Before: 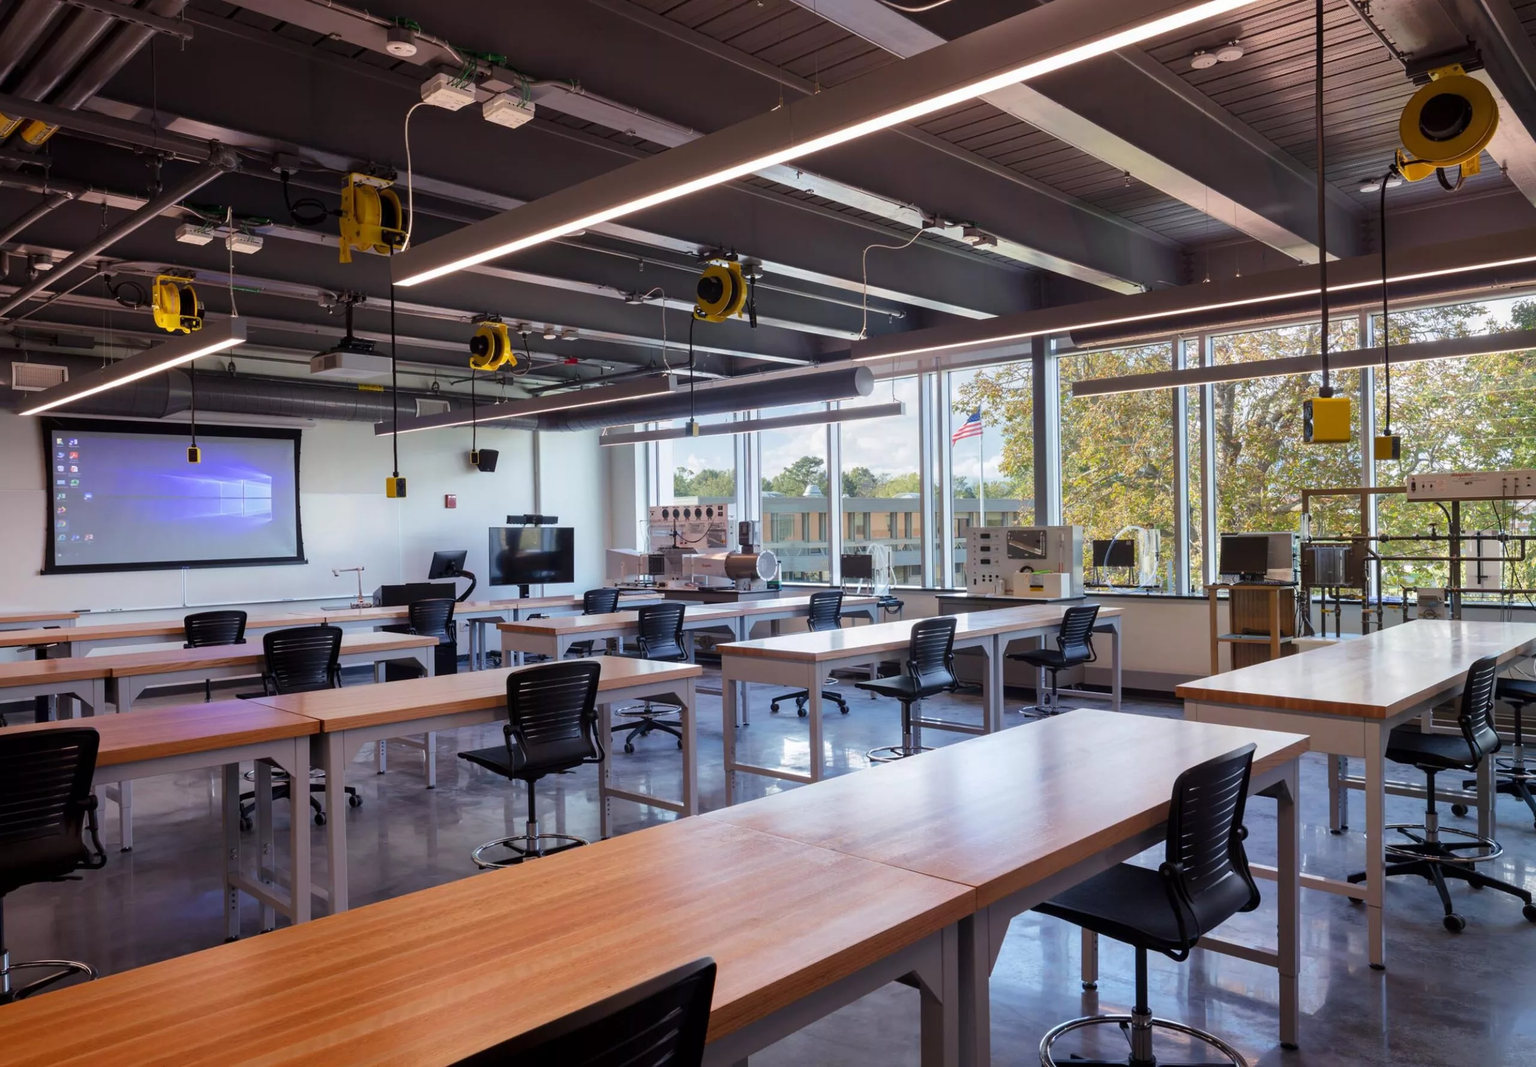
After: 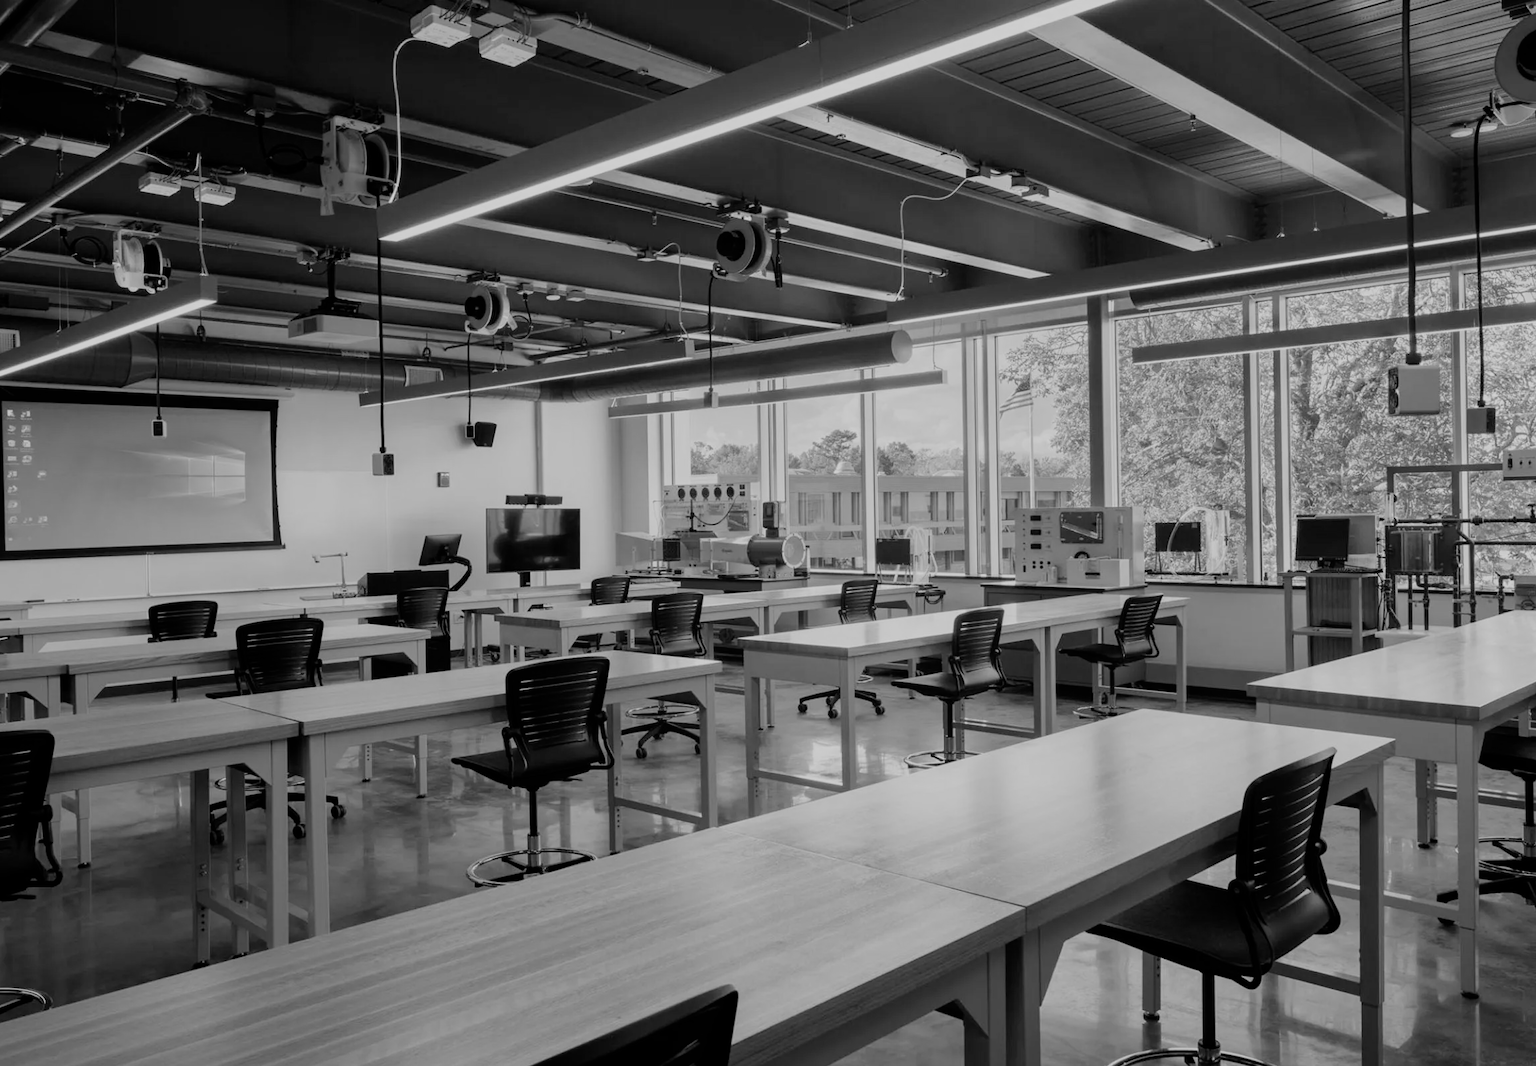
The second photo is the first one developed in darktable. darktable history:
monochrome: a 32, b 64, size 2.3
filmic rgb: black relative exposure -7.65 EV, white relative exposure 4.56 EV, hardness 3.61
crop: left 3.305%, top 6.436%, right 6.389%, bottom 3.258%
white balance: red 1.066, blue 1.119
